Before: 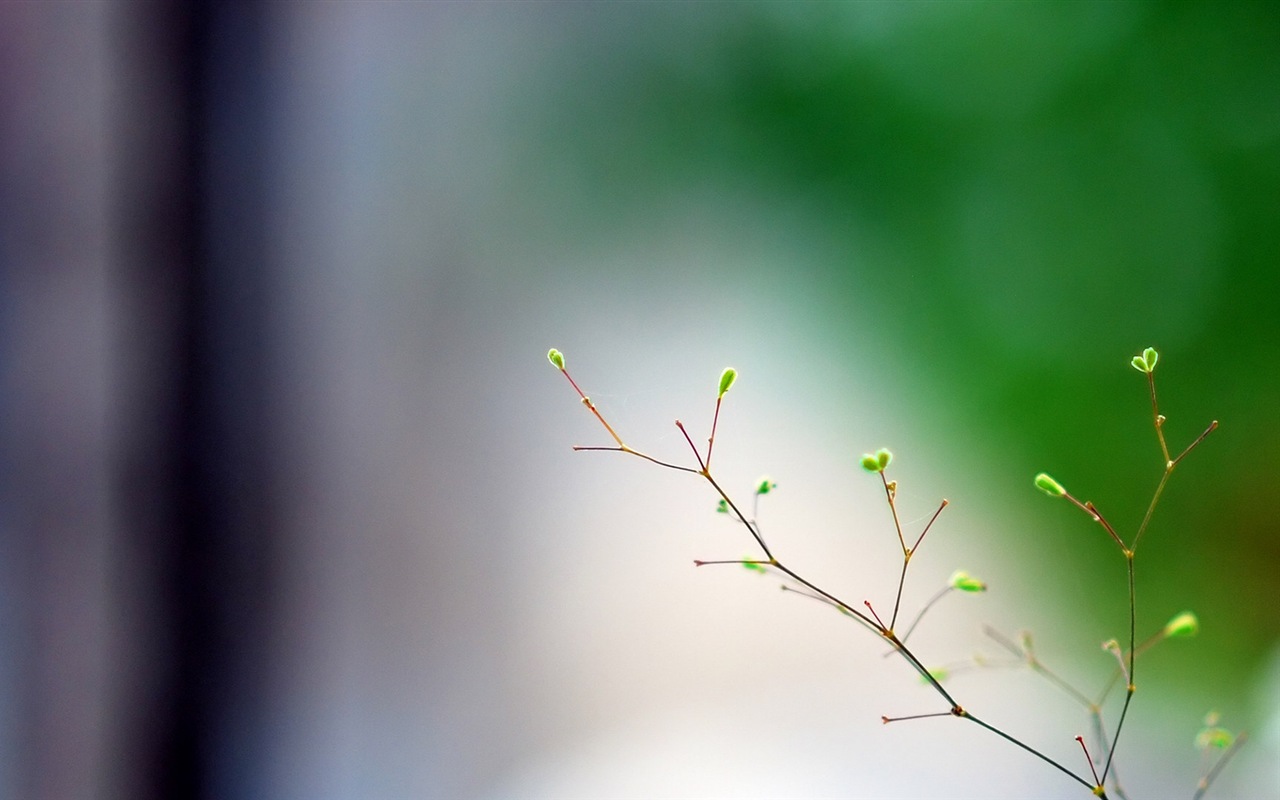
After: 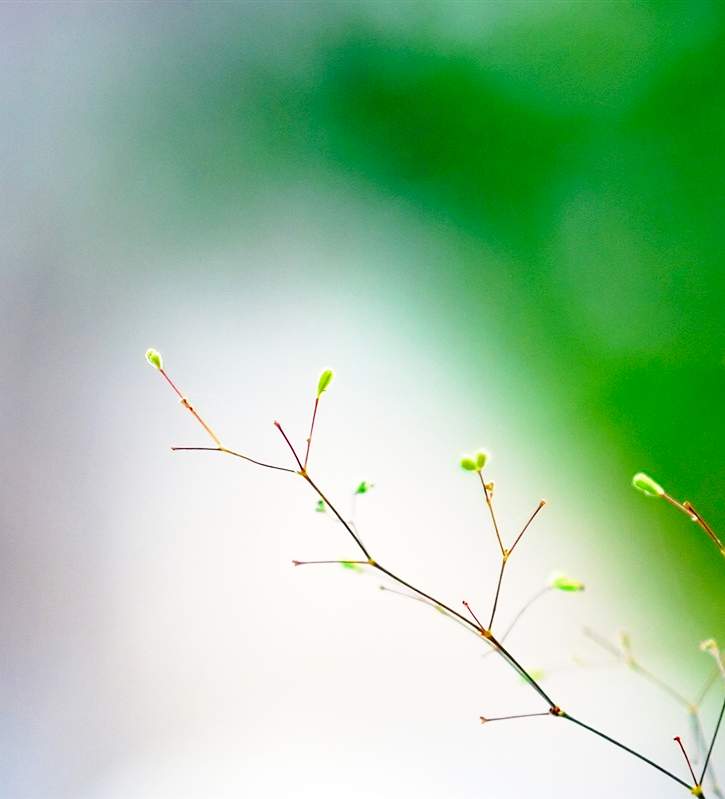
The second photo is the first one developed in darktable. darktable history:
tone equalizer: on, module defaults
crop: left 31.458%, top 0%, right 11.876%
base curve: curves: ch0 [(0, 0) (0.028, 0.03) (0.121, 0.232) (0.46, 0.748) (0.859, 0.968) (1, 1)], preserve colors none
